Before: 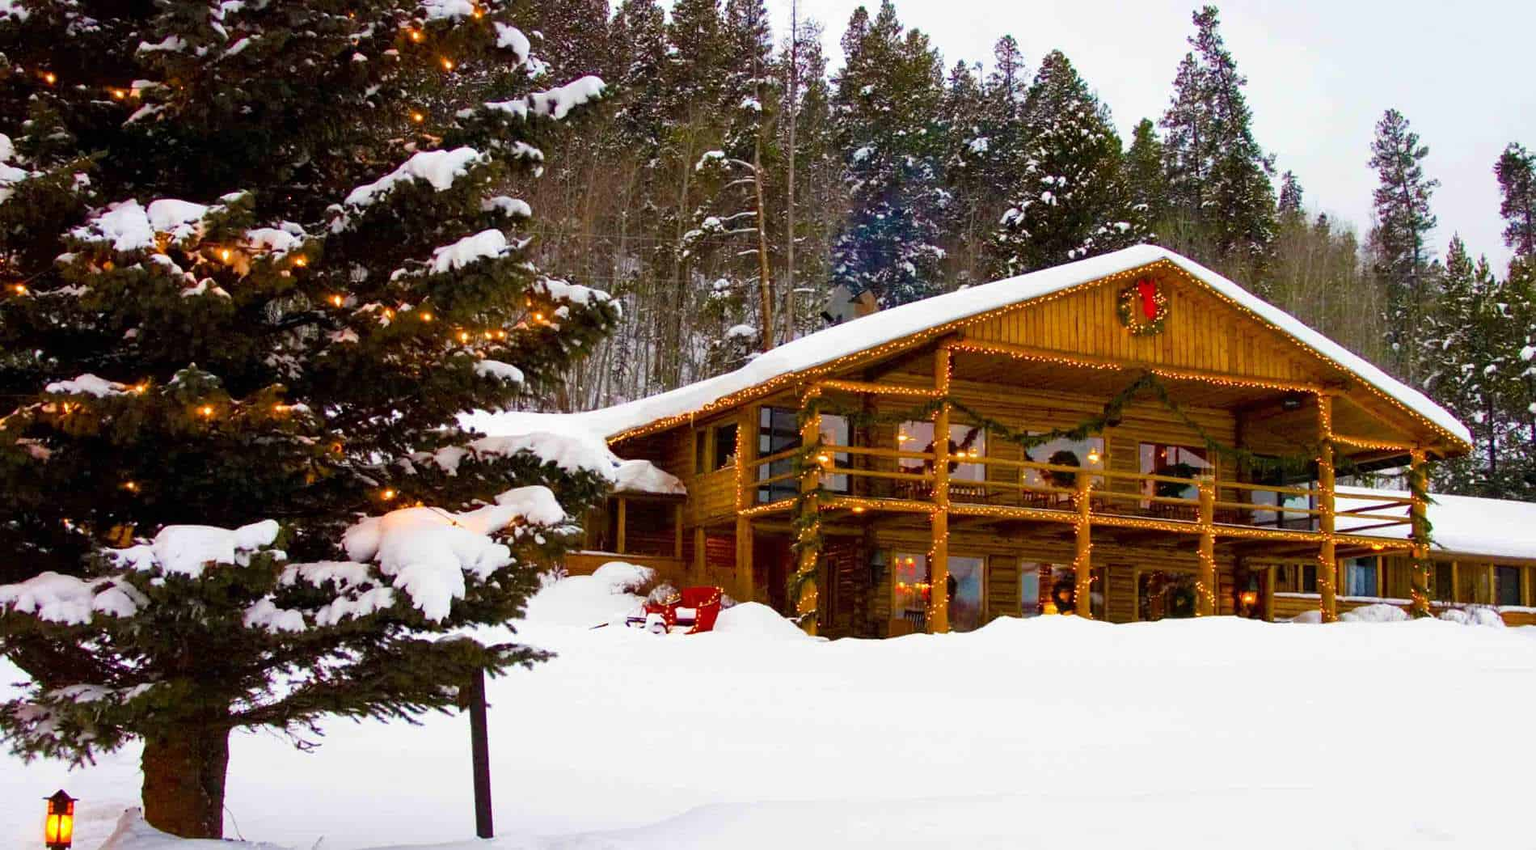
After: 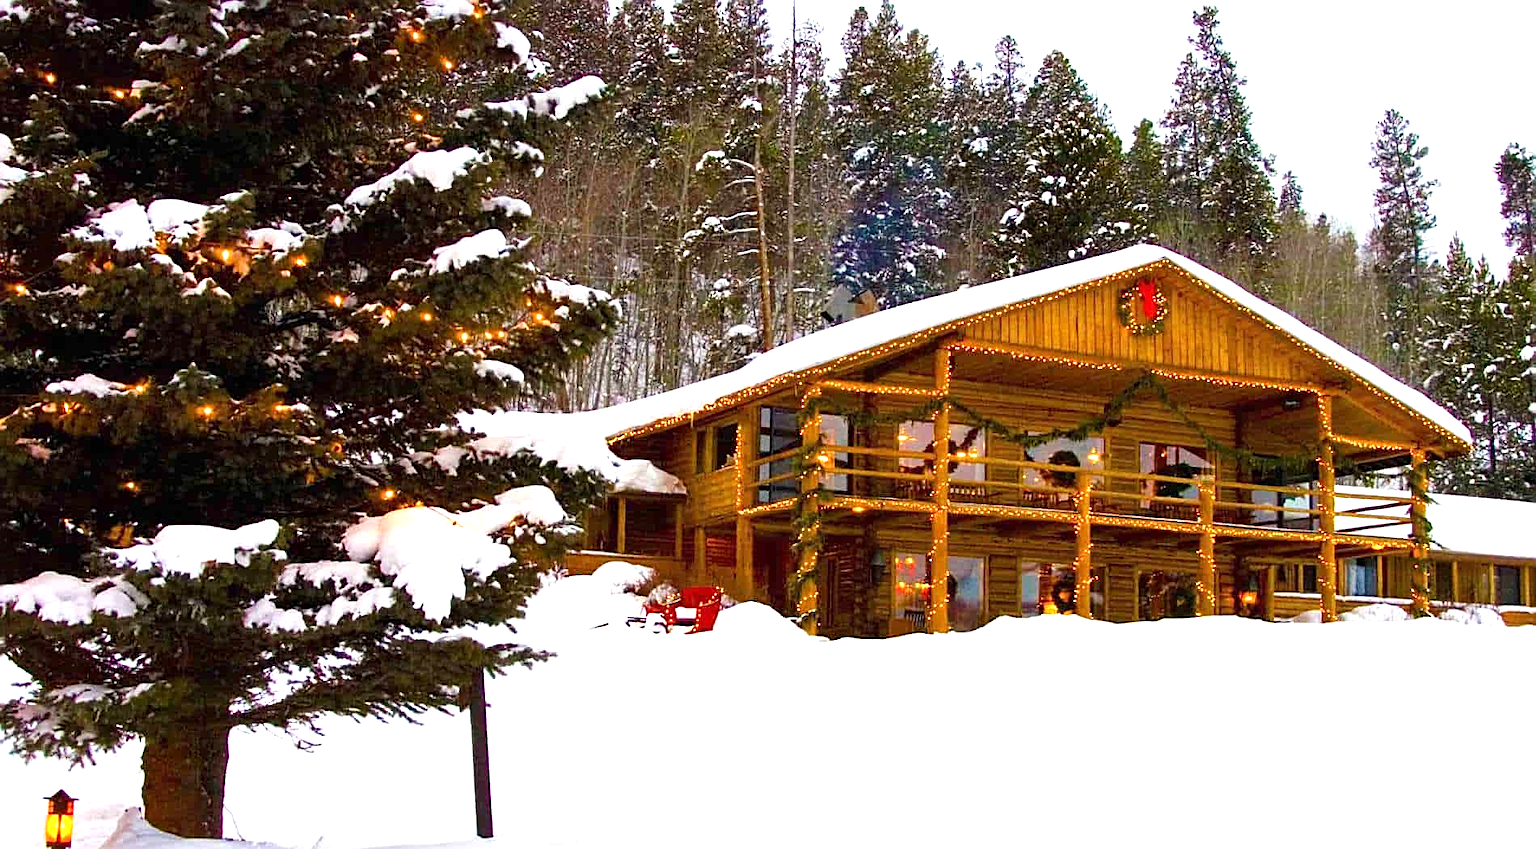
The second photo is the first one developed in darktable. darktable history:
exposure: exposure 0.664 EV, compensate highlight preservation false
sharpen: amount 0.534
